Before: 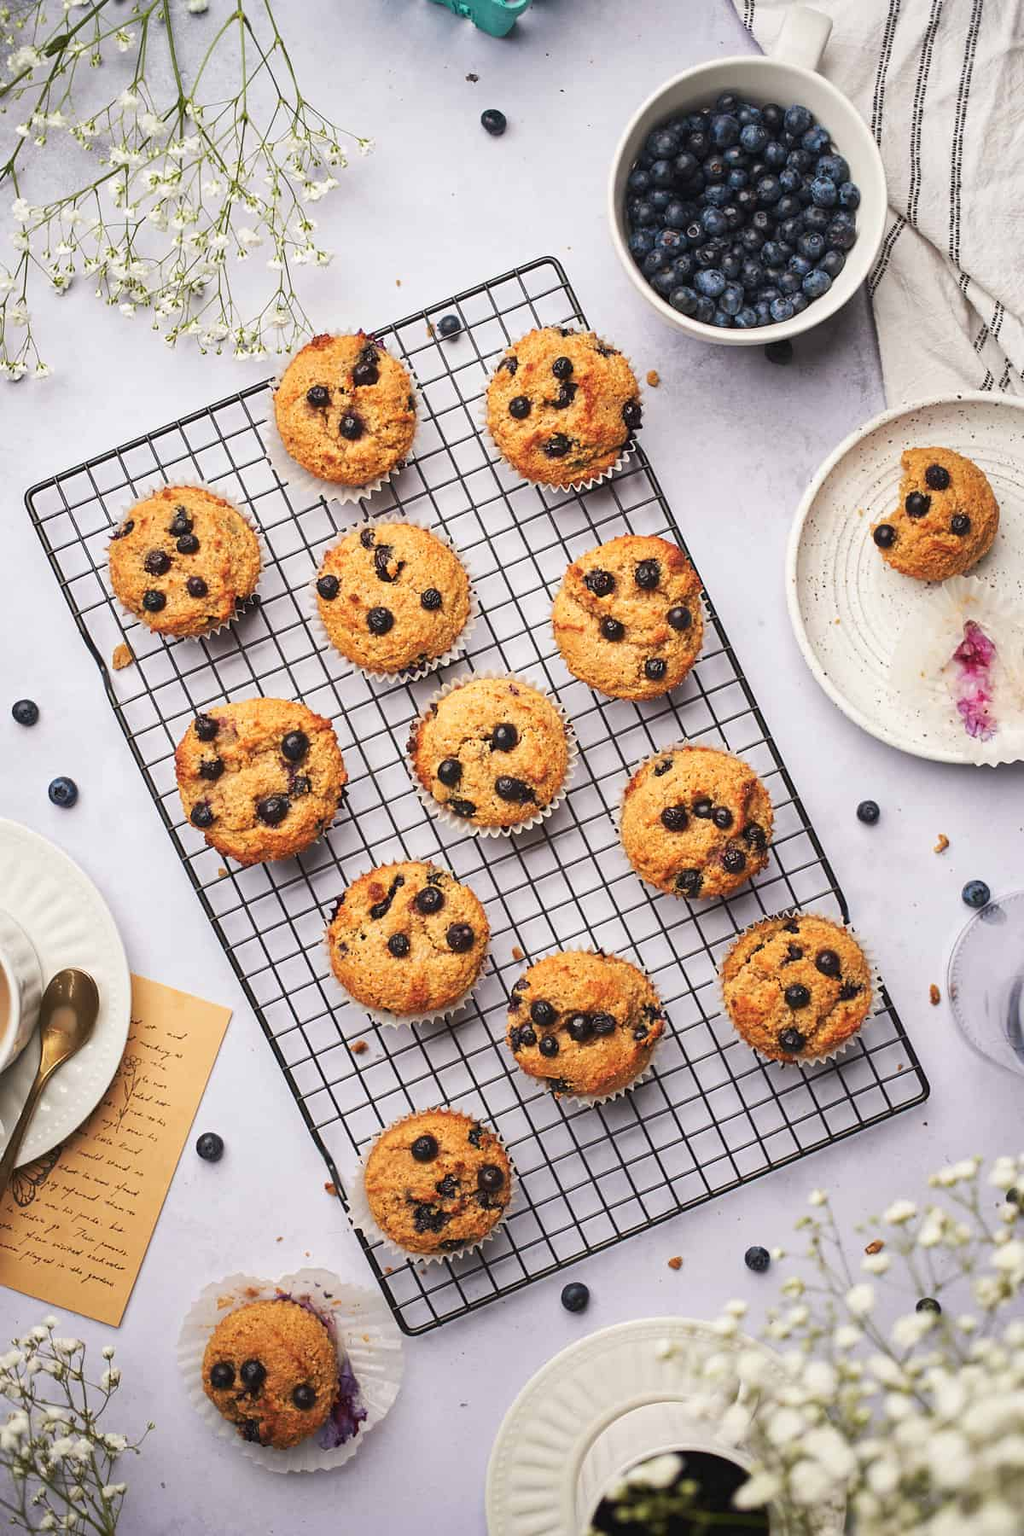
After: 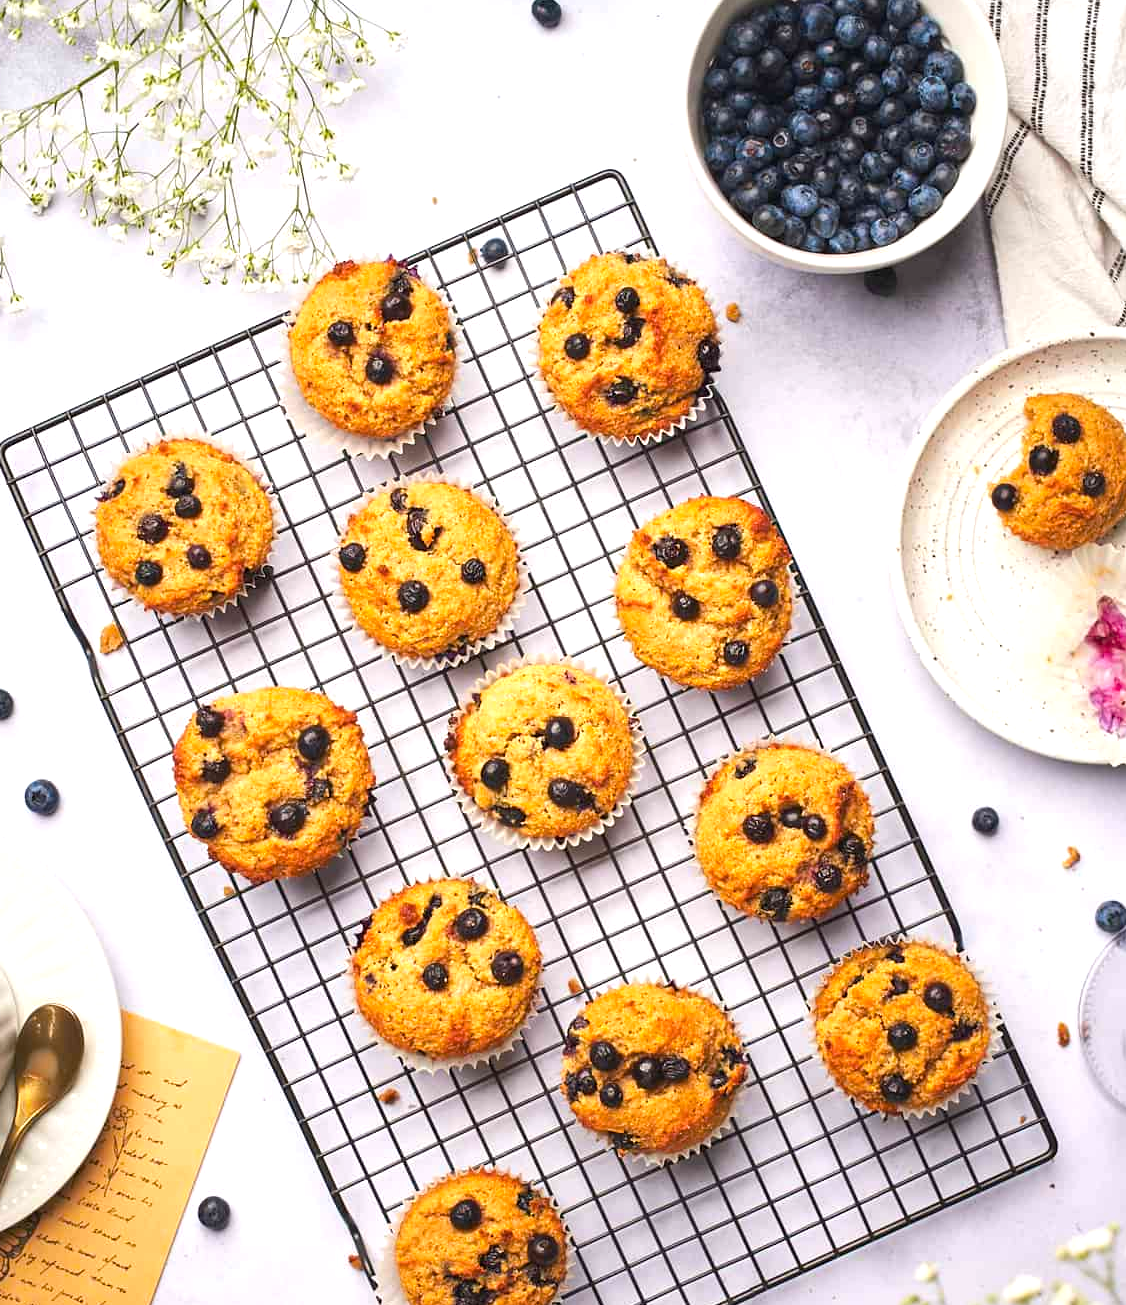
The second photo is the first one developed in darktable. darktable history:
exposure: black level correction 0.001, exposure 0.5 EV, compensate exposure bias true, compensate highlight preservation false
color balance rgb: linear chroma grading › global chroma 6.48%, perceptual saturation grading › global saturation 12.96%, global vibrance 6.02%
crop: left 2.737%, top 7.287%, right 3.421%, bottom 20.179%
